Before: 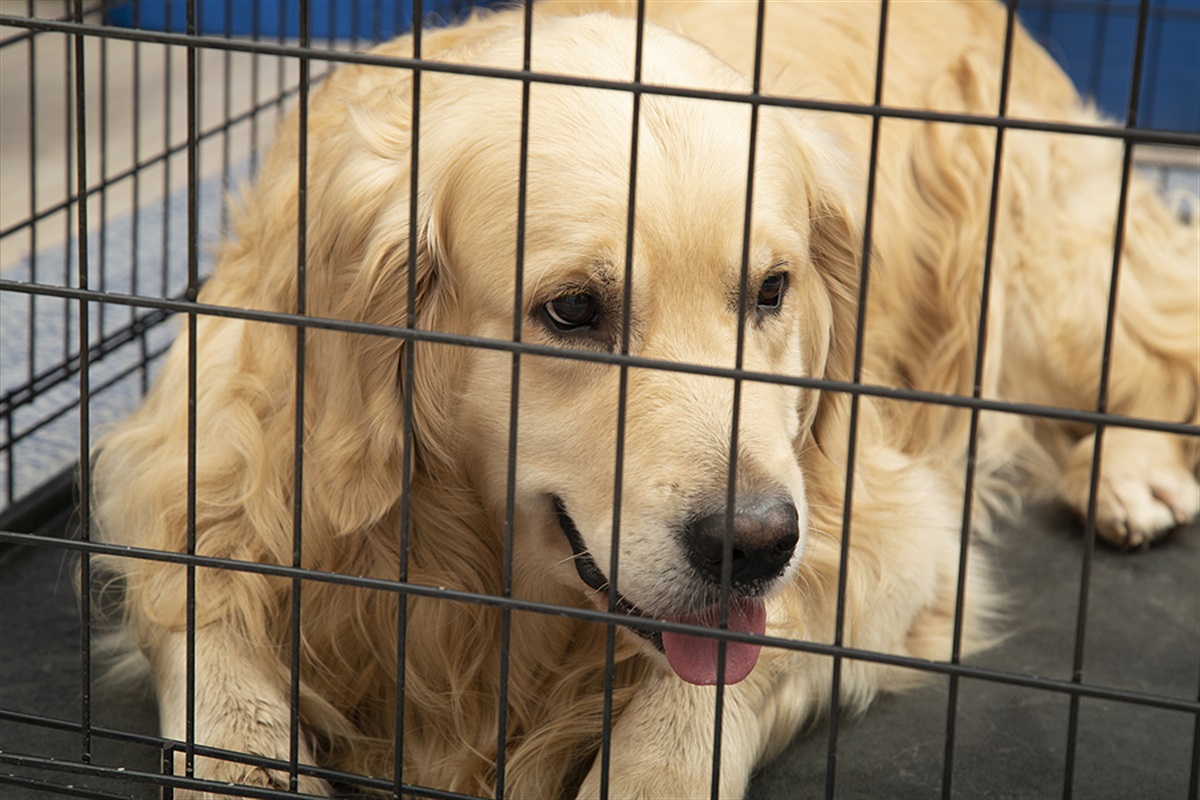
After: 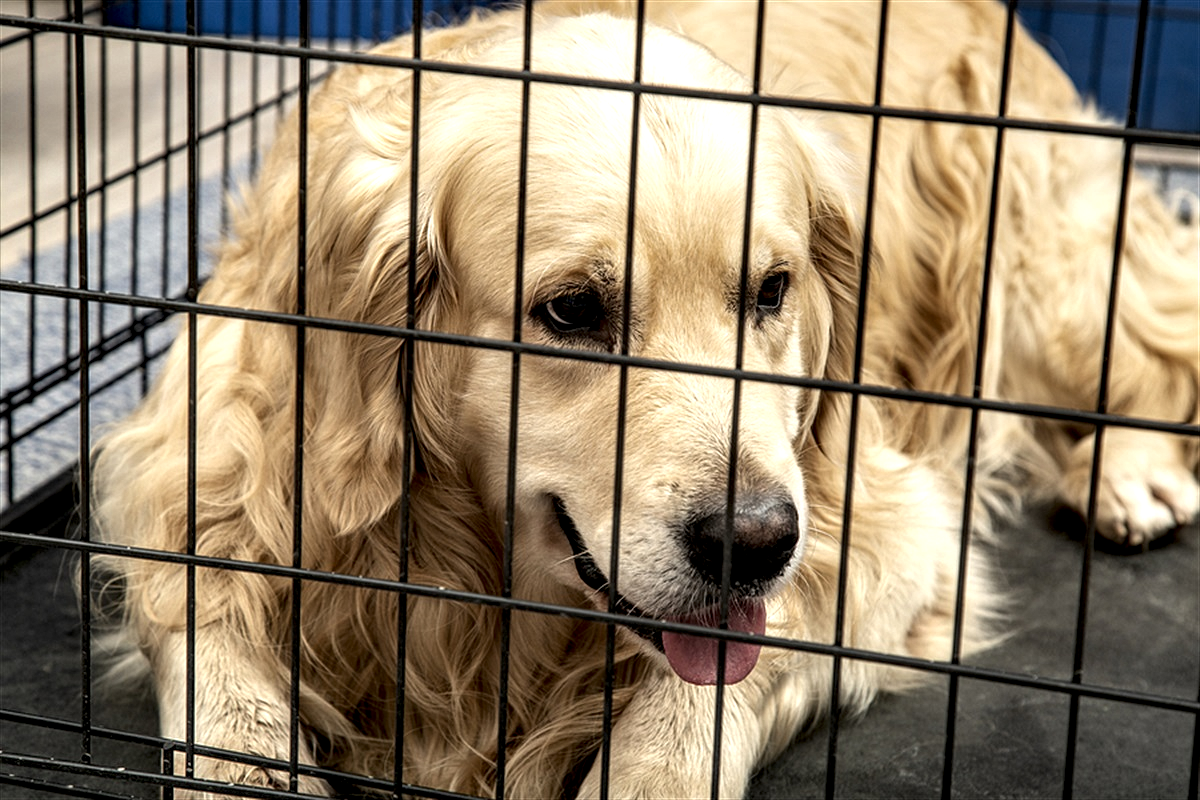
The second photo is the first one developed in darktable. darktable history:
local contrast: detail 203%
